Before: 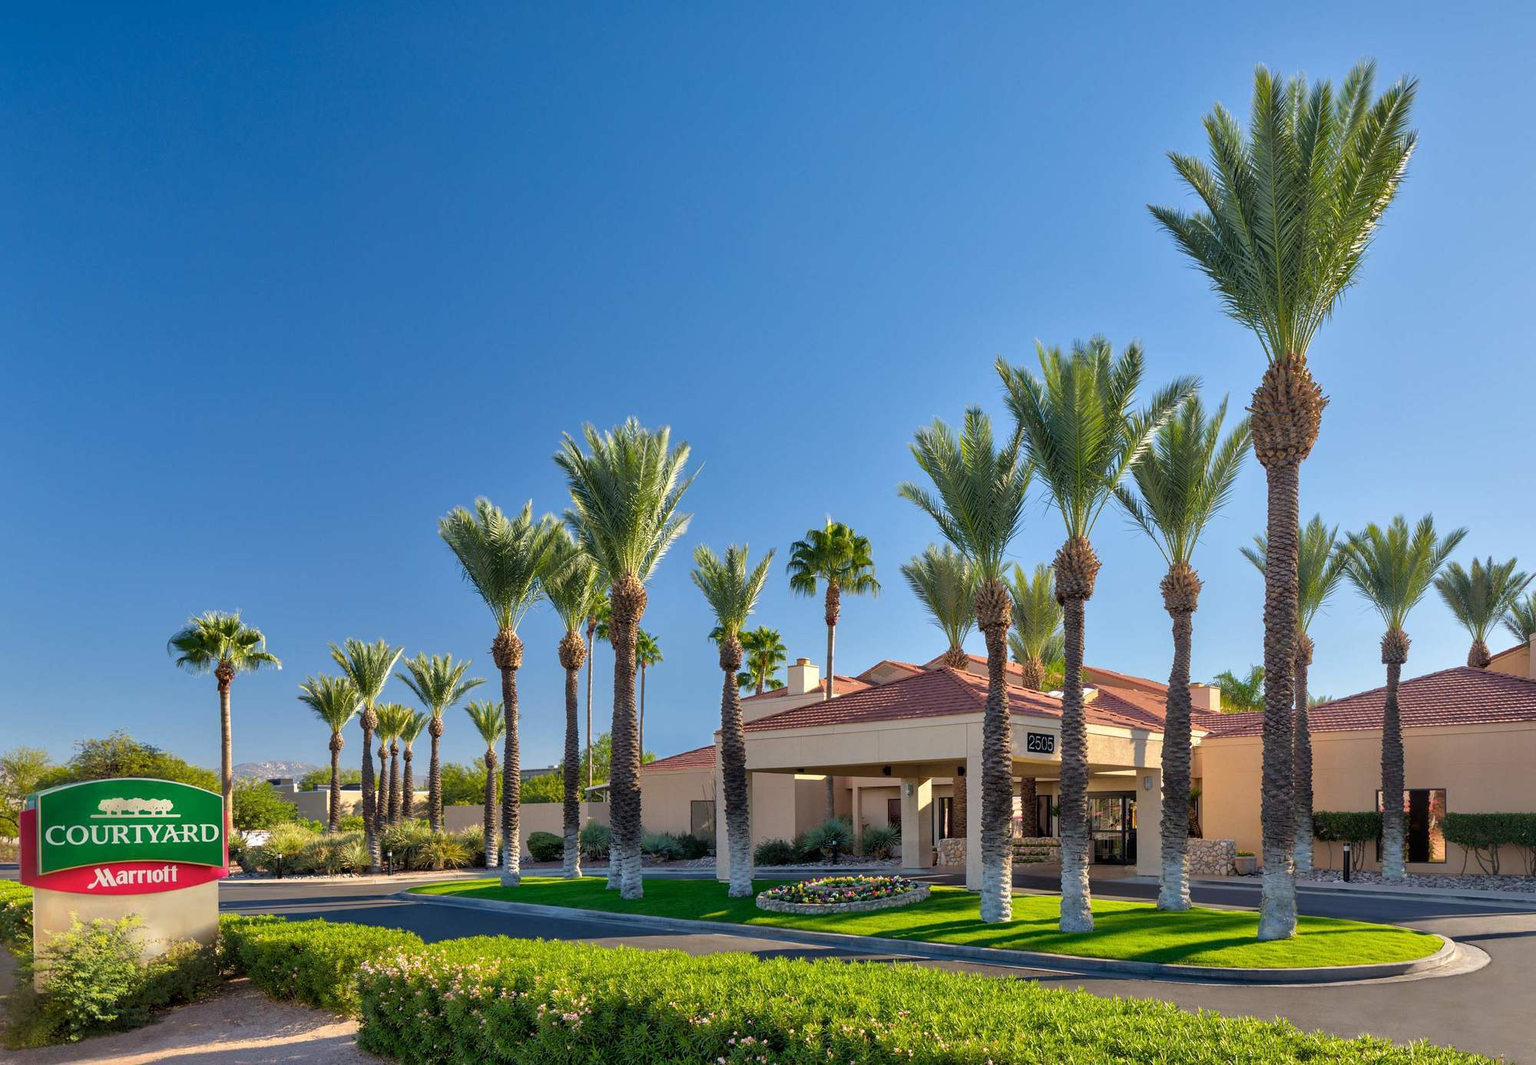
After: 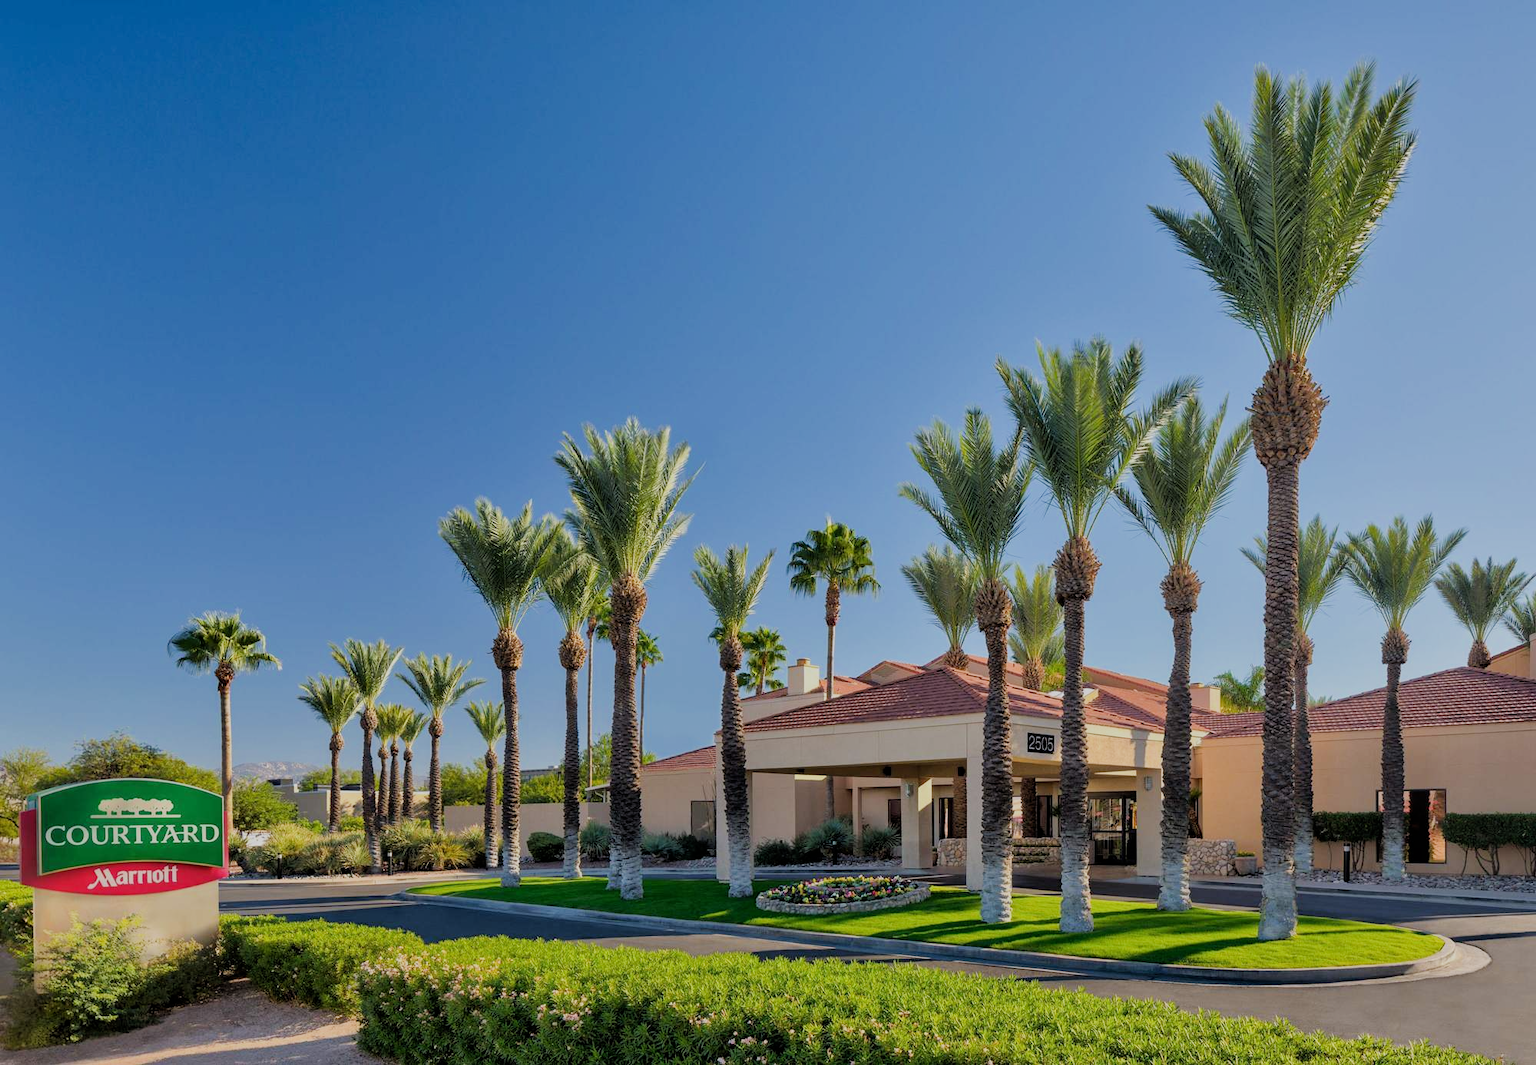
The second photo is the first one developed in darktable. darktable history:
filmic rgb: black relative exposure -8.49 EV, white relative exposure 5.53 EV, hardness 3.36, contrast 1.017
